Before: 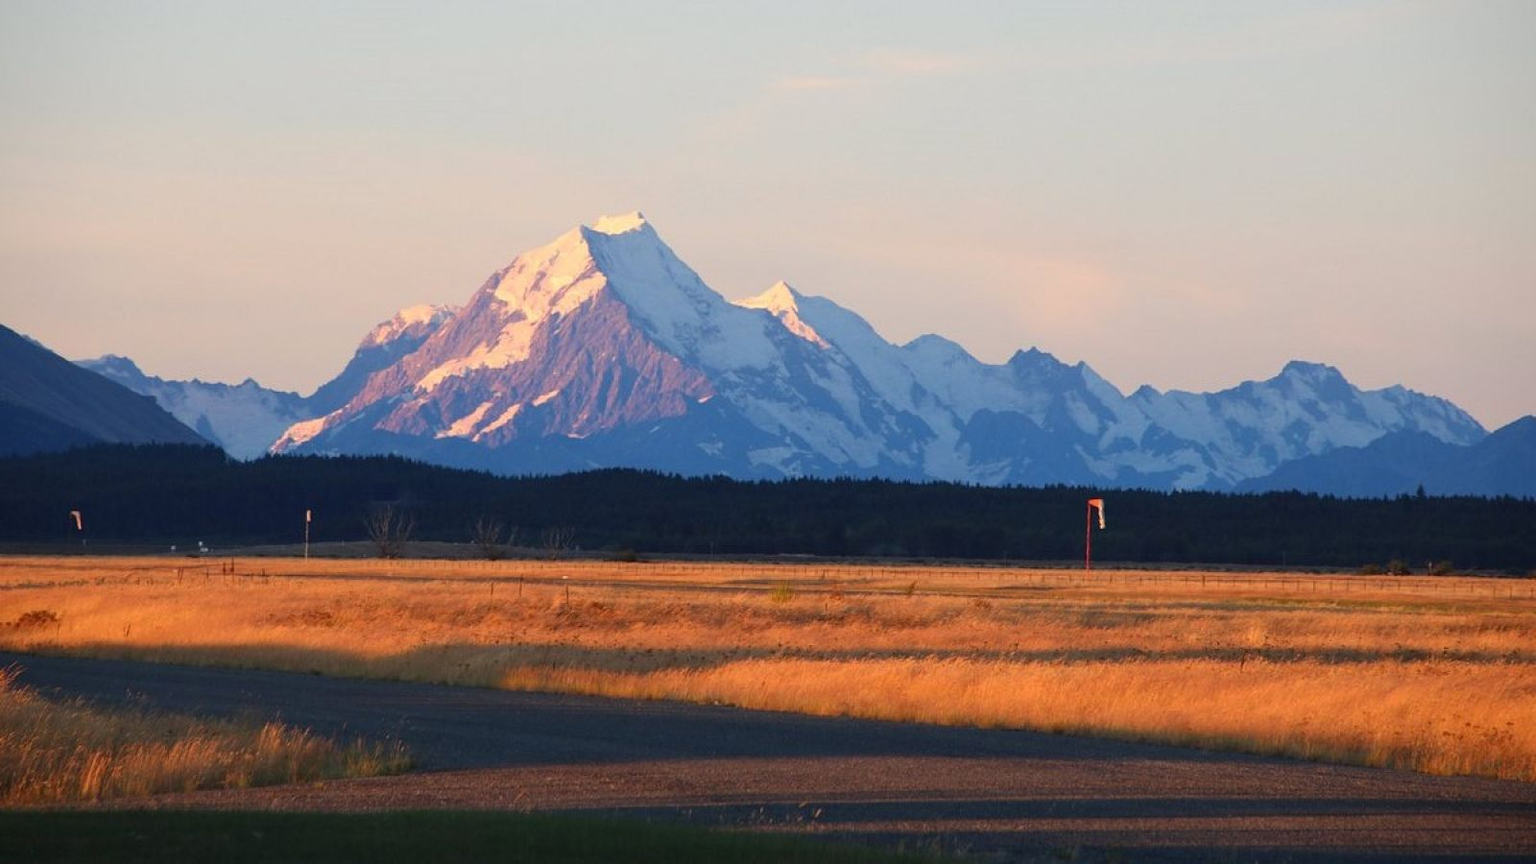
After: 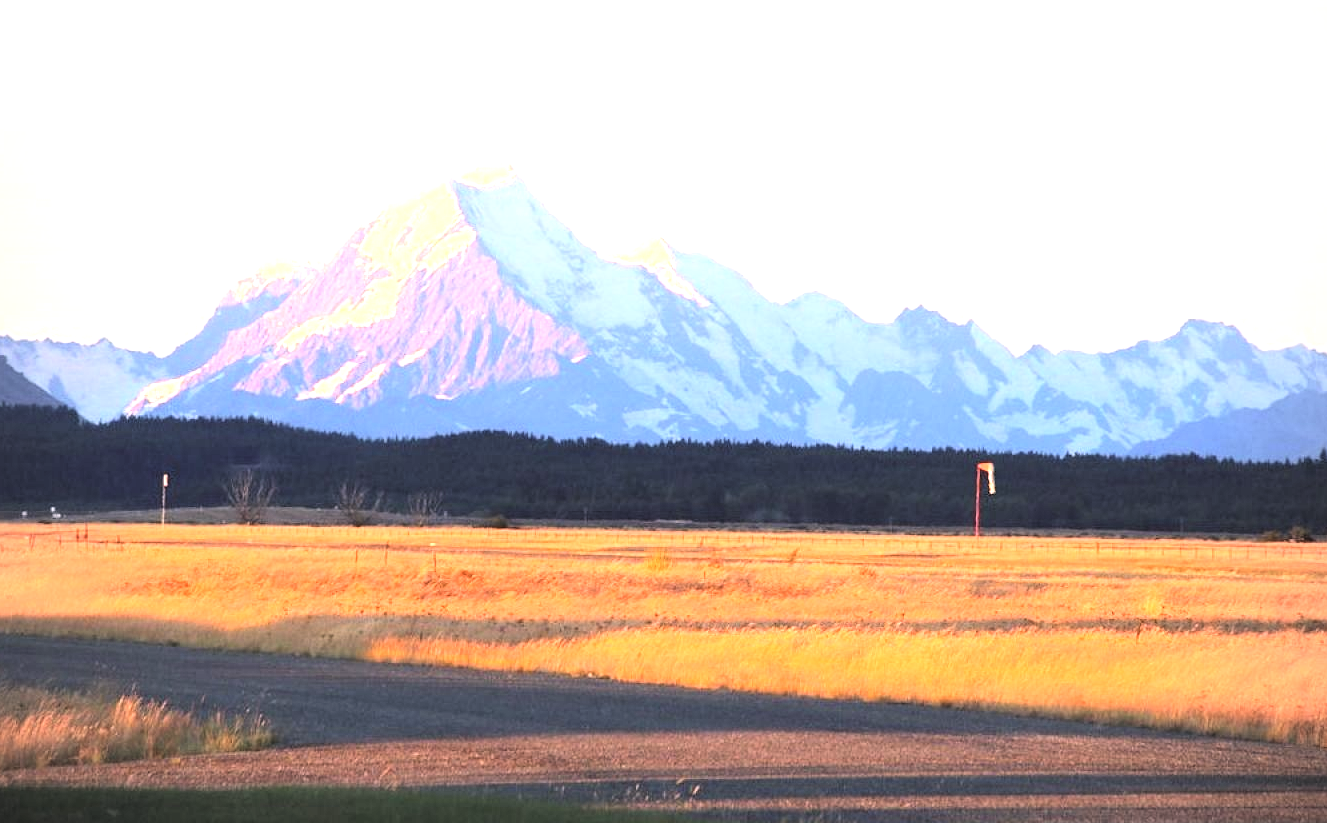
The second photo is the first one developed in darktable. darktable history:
vignetting: fall-off radius 61.23%
exposure: black level correction 0, exposure 1.738 EV, compensate exposure bias true, compensate highlight preservation false
contrast brightness saturation: contrast 0.144, brightness 0.228
levels: black 0.105%, gray 59.35%, levels [0.116, 0.574, 1]
crop: left 9.785%, top 6.34%, right 7.238%, bottom 2.204%
color correction: highlights a* 5.83, highlights b* 4.71
